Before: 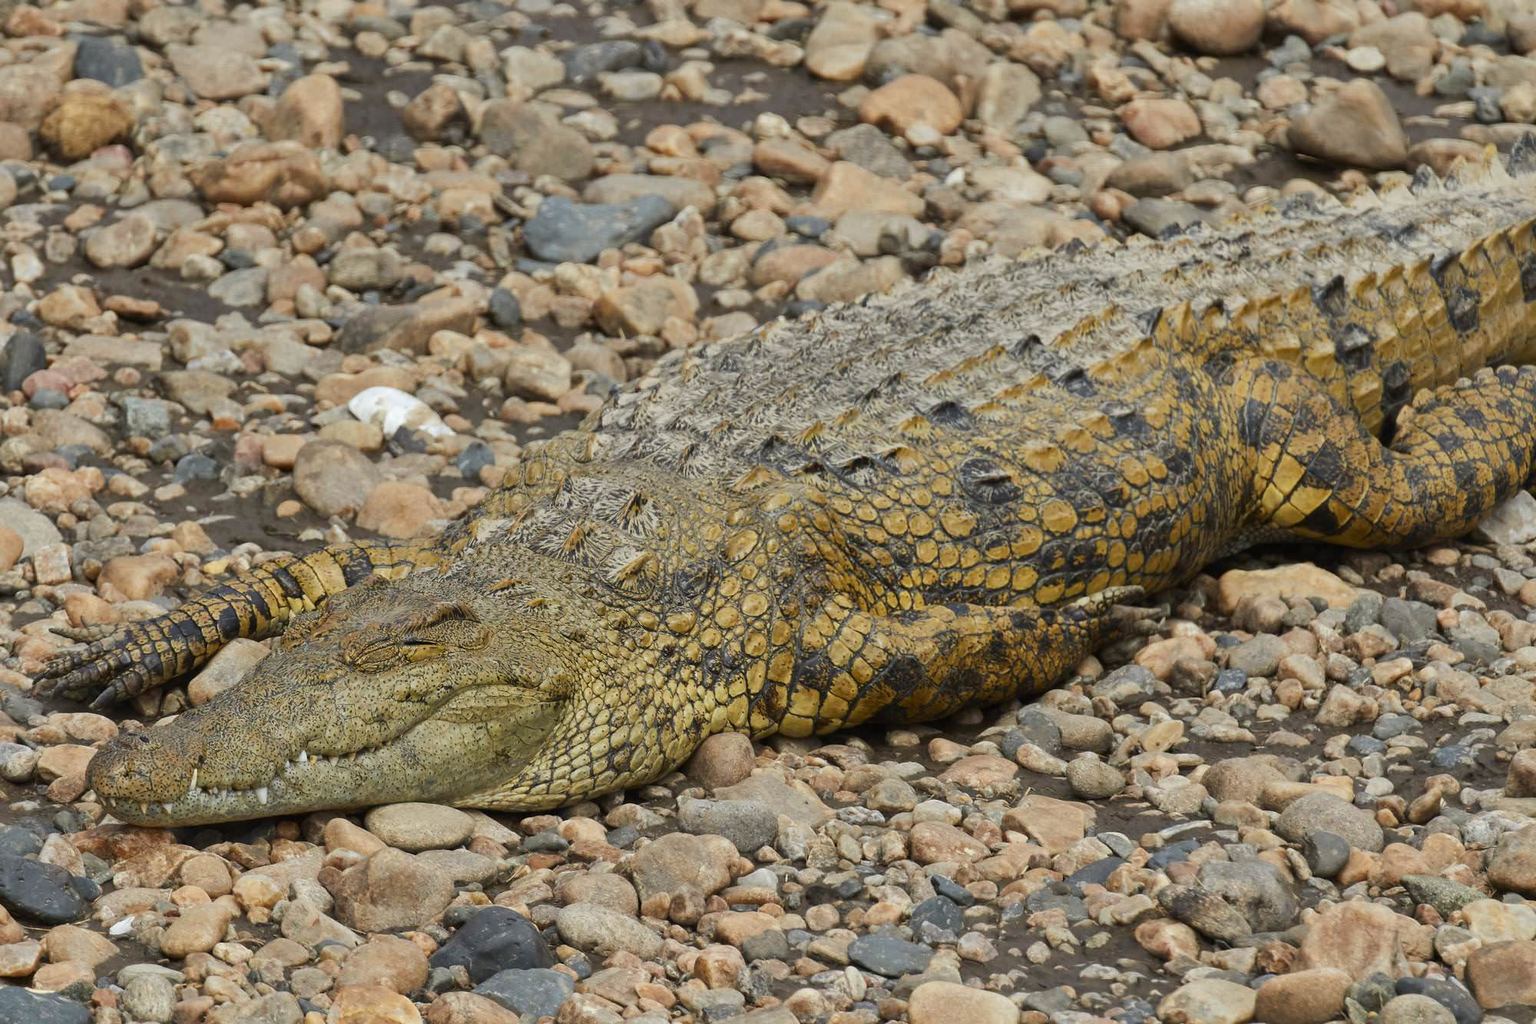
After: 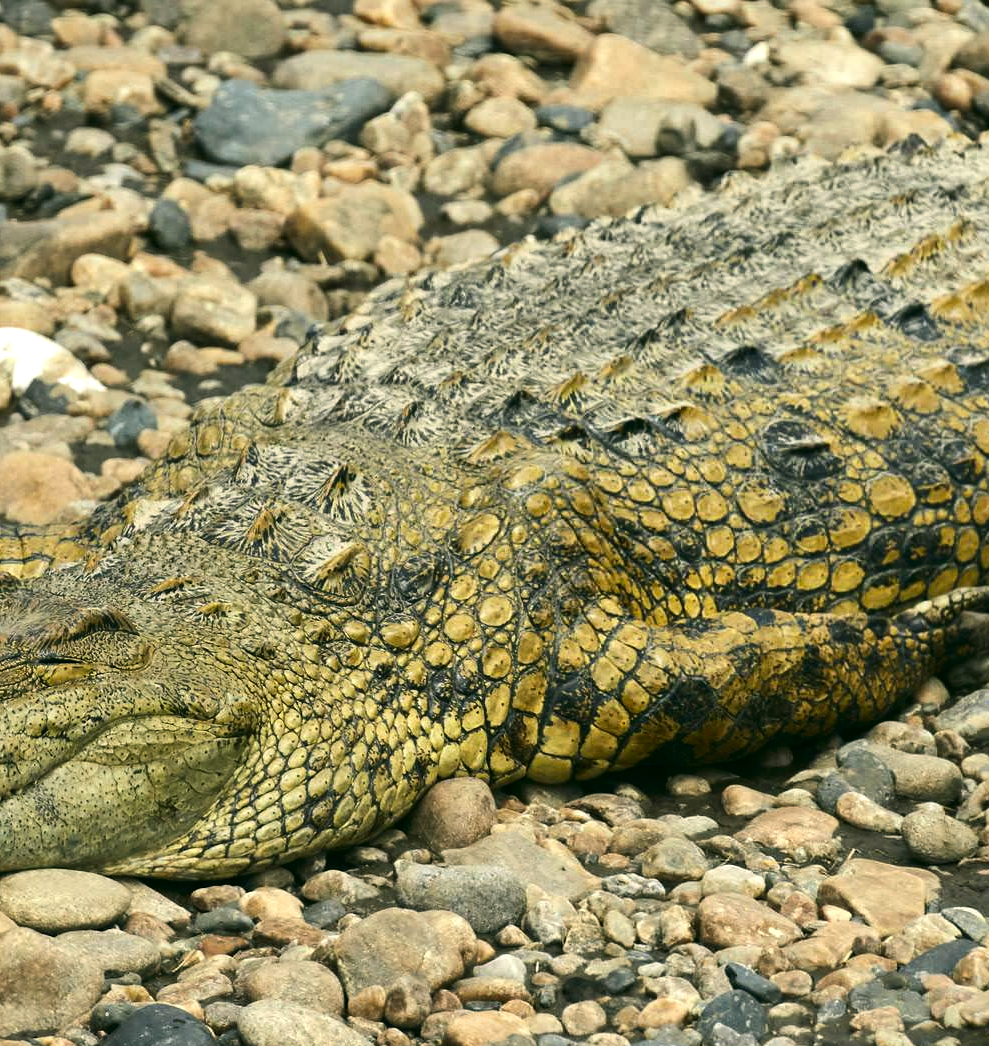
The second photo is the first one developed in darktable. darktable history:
color correction: highlights a* -0.482, highlights b* 9.48, shadows a* -9.48, shadows b* 0.803
crop and rotate: angle 0.02°, left 24.353%, top 13.219%, right 26.156%, bottom 8.224%
tone equalizer: -8 EV -0.75 EV, -7 EV -0.7 EV, -6 EV -0.6 EV, -5 EV -0.4 EV, -3 EV 0.4 EV, -2 EV 0.6 EV, -1 EV 0.7 EV, +0 EV 0.75 EV, edges refinement/feathering 500, mask exposure compensation -1.57 EV, preserve details no
